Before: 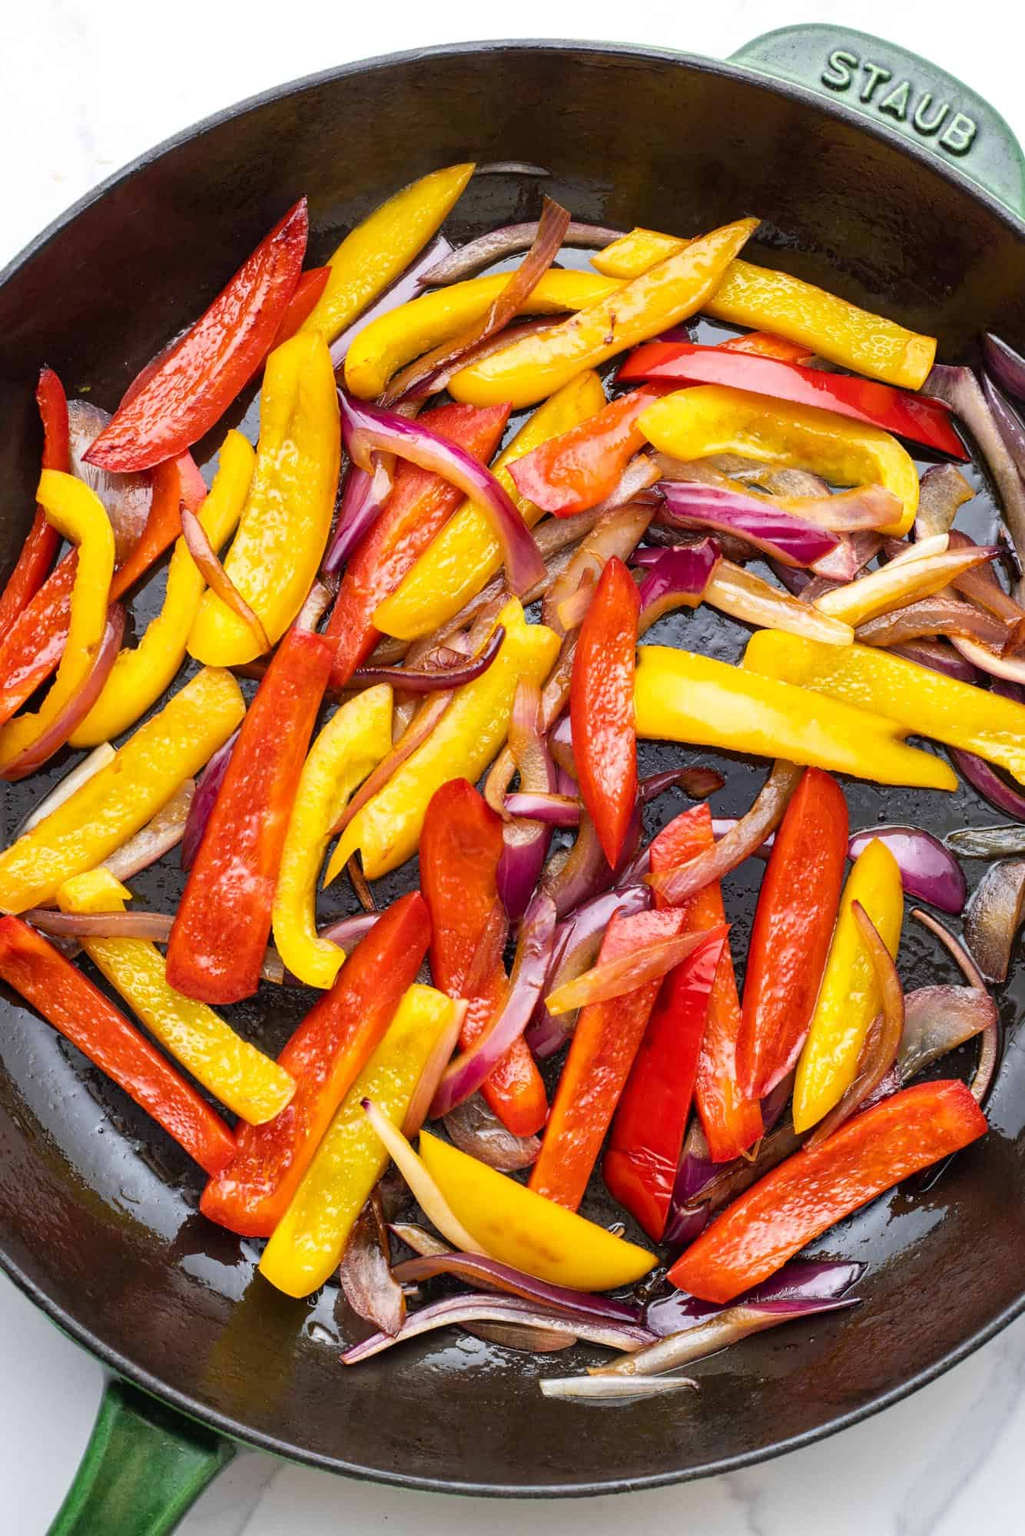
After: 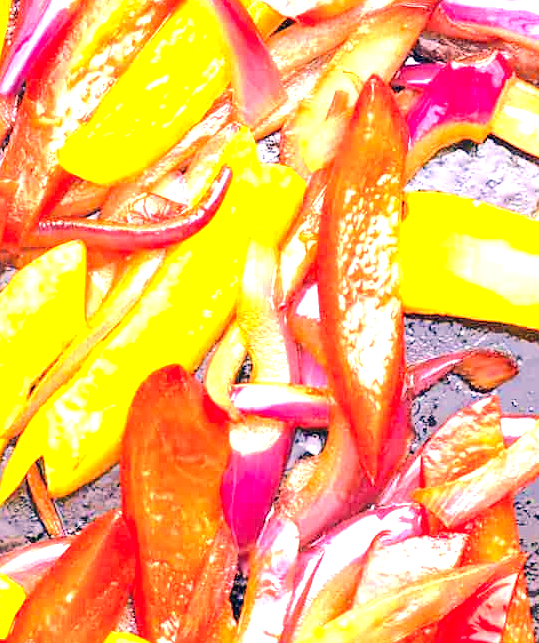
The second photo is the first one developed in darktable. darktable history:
crop: left 31.891%, top 32.494%, right 27.638%, bottom 35.354%
tone equalizer: -7 EV 0.158 EV, -6 EV 0.582 EV, -5 EV 1.17 EV, -4 EV 1.3 EV, -3 EV 1.12 EV, -2 EV 0.6 EV, -1 EV 0.147 EV, edges refinement/feathering 500, mask exposure compensation -1.57 EV, preserve details no
color correction: highlights a* 10.32, highlights b* 14.62, shadows a* -9.99, shadows b* -14.96
local contrast: mode bilateral grid, contrast 20, coarseness 49, detail 120%, midtone range 0.2
exposure: black level correction 0, exposure 2.109 EV, compensate highlight preservation false
color calibration: illuminant as shot in camera, x 0.358, y 0.373, temperature 4628.91 K
sharpen: amount 0.201
